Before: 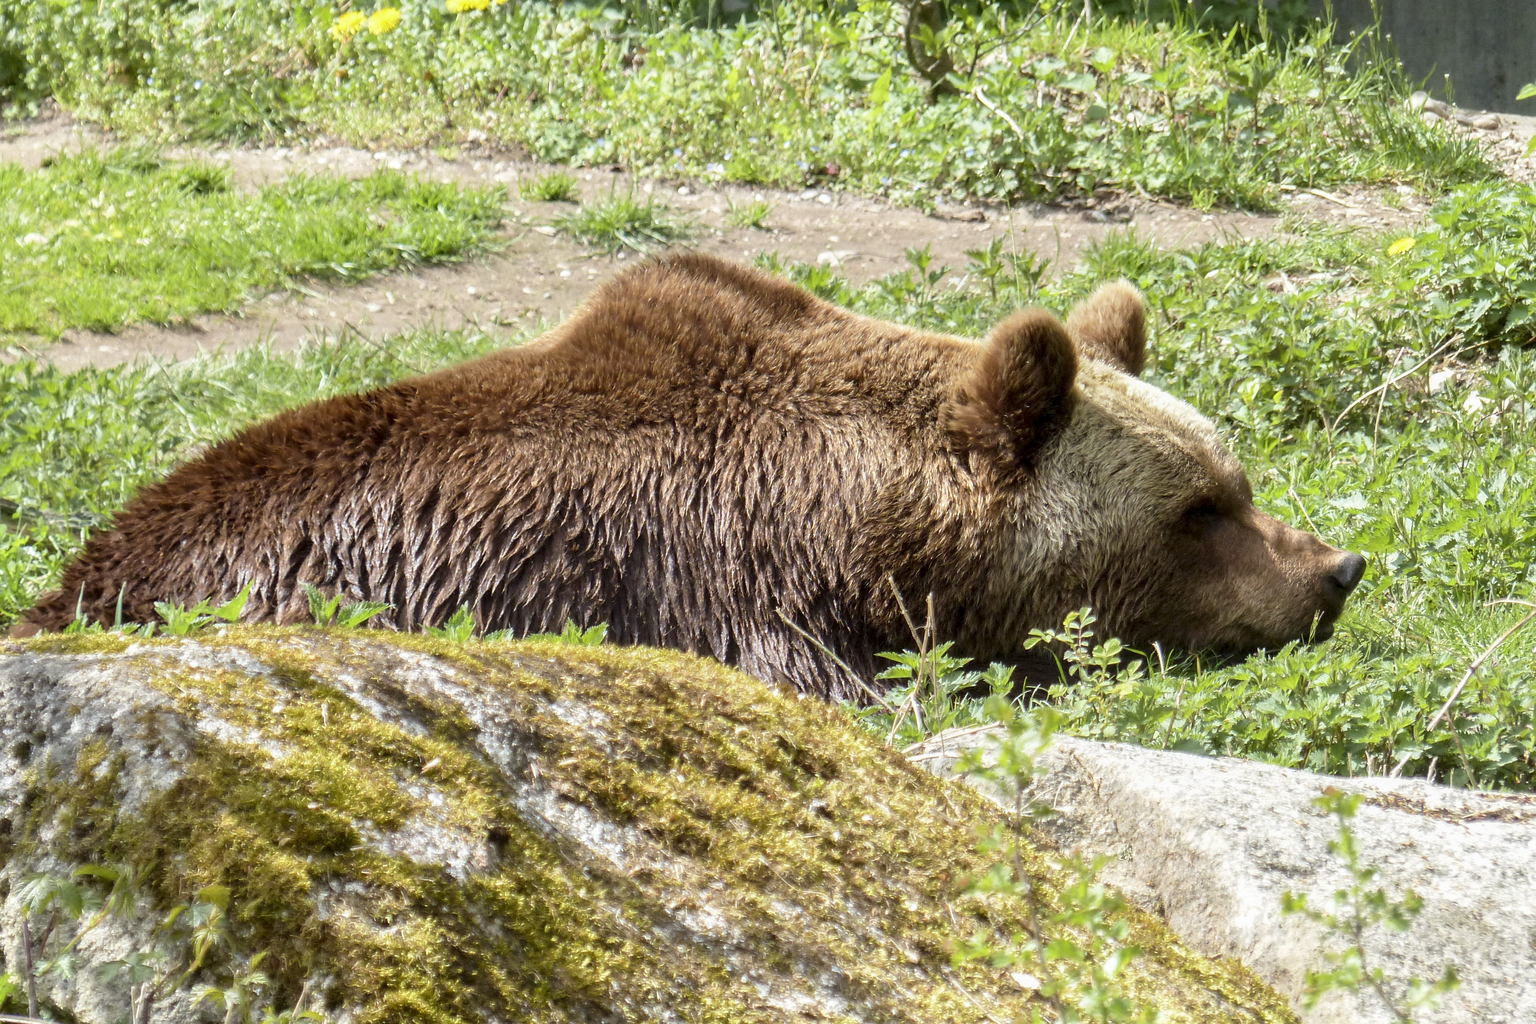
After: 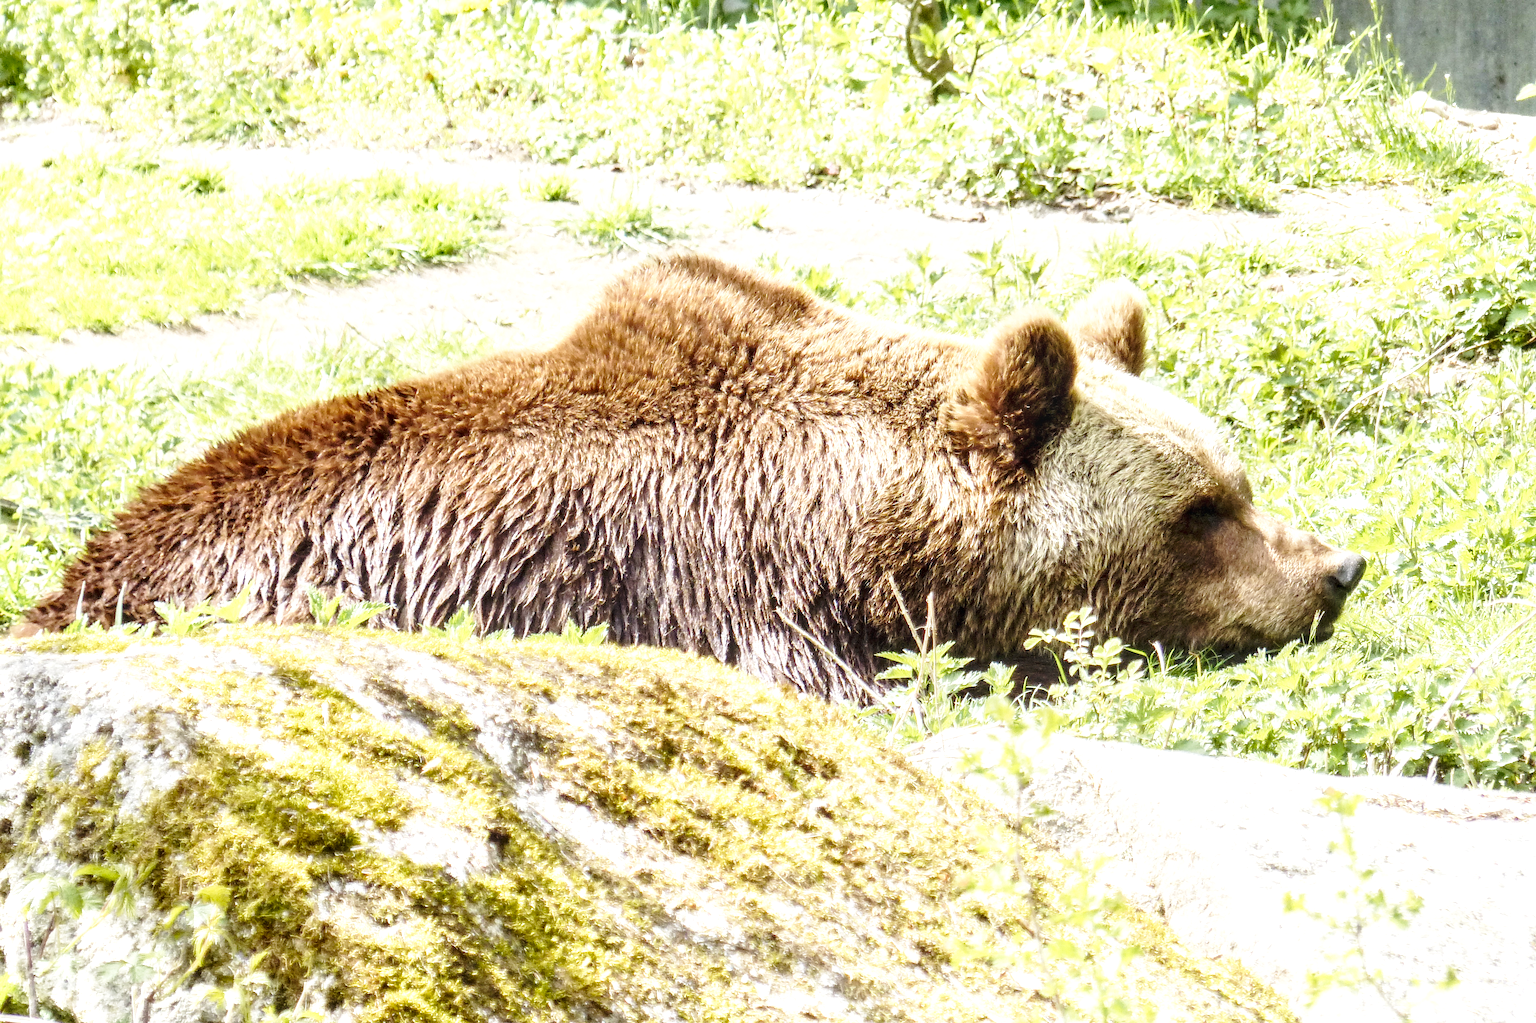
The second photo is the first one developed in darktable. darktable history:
local contrast: on, module defaults
exposure: black level correction 0, exposure 0.953 EV, compensate exposure bias true, compensate highlight preservation false
base curve: curves: ch0 [(0, 0) (0.028, 0.03) (0.121, 0.232) (0.46, 0.748) (0.859, 0.968) (1, 1)], exposure shift 0.01, preserve colors none
